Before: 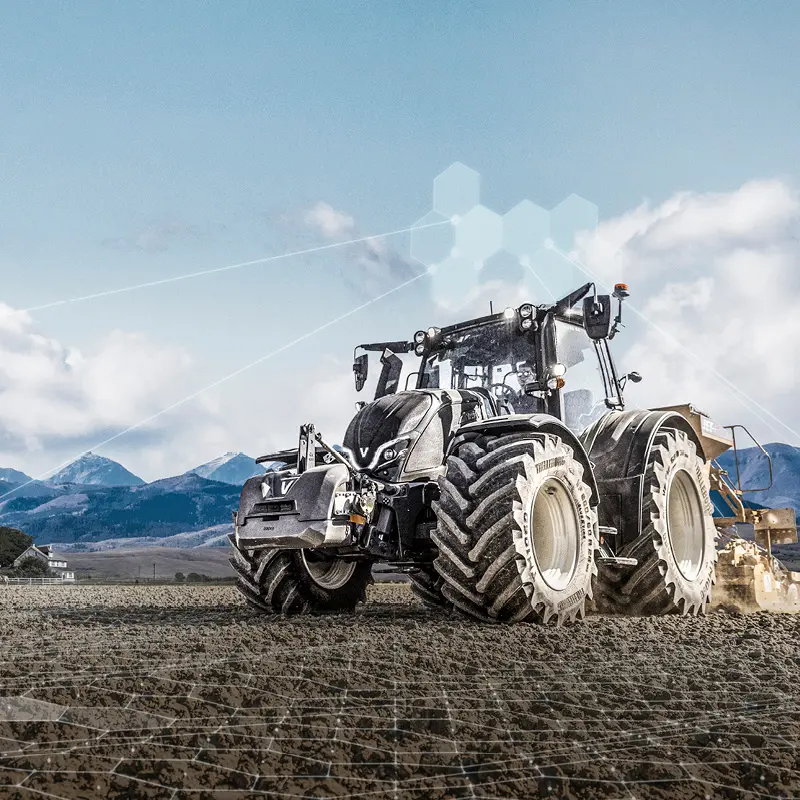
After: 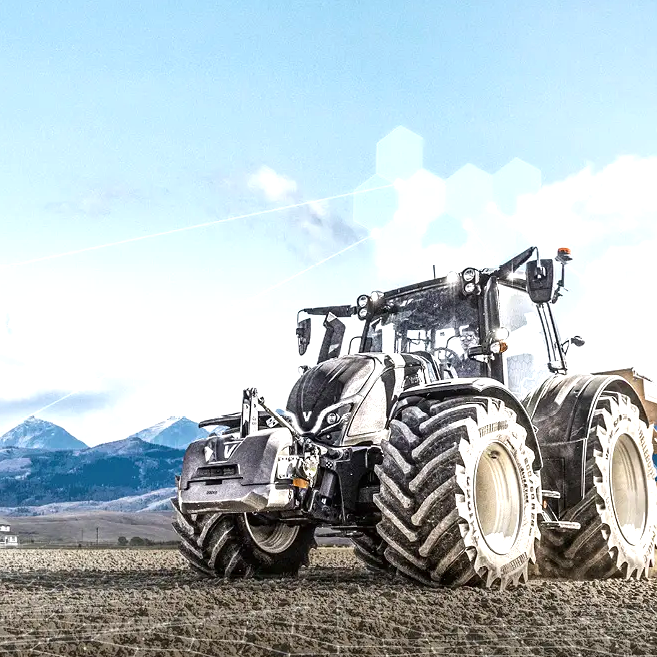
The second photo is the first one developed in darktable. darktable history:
crop and rotate: left 7.196%, top 4.574%, right 10.605%, bottom 13.178%
exposure: black level correction 0, exposure 0.7 EV, compensate exposure bias true, compensate highlight preservation false
